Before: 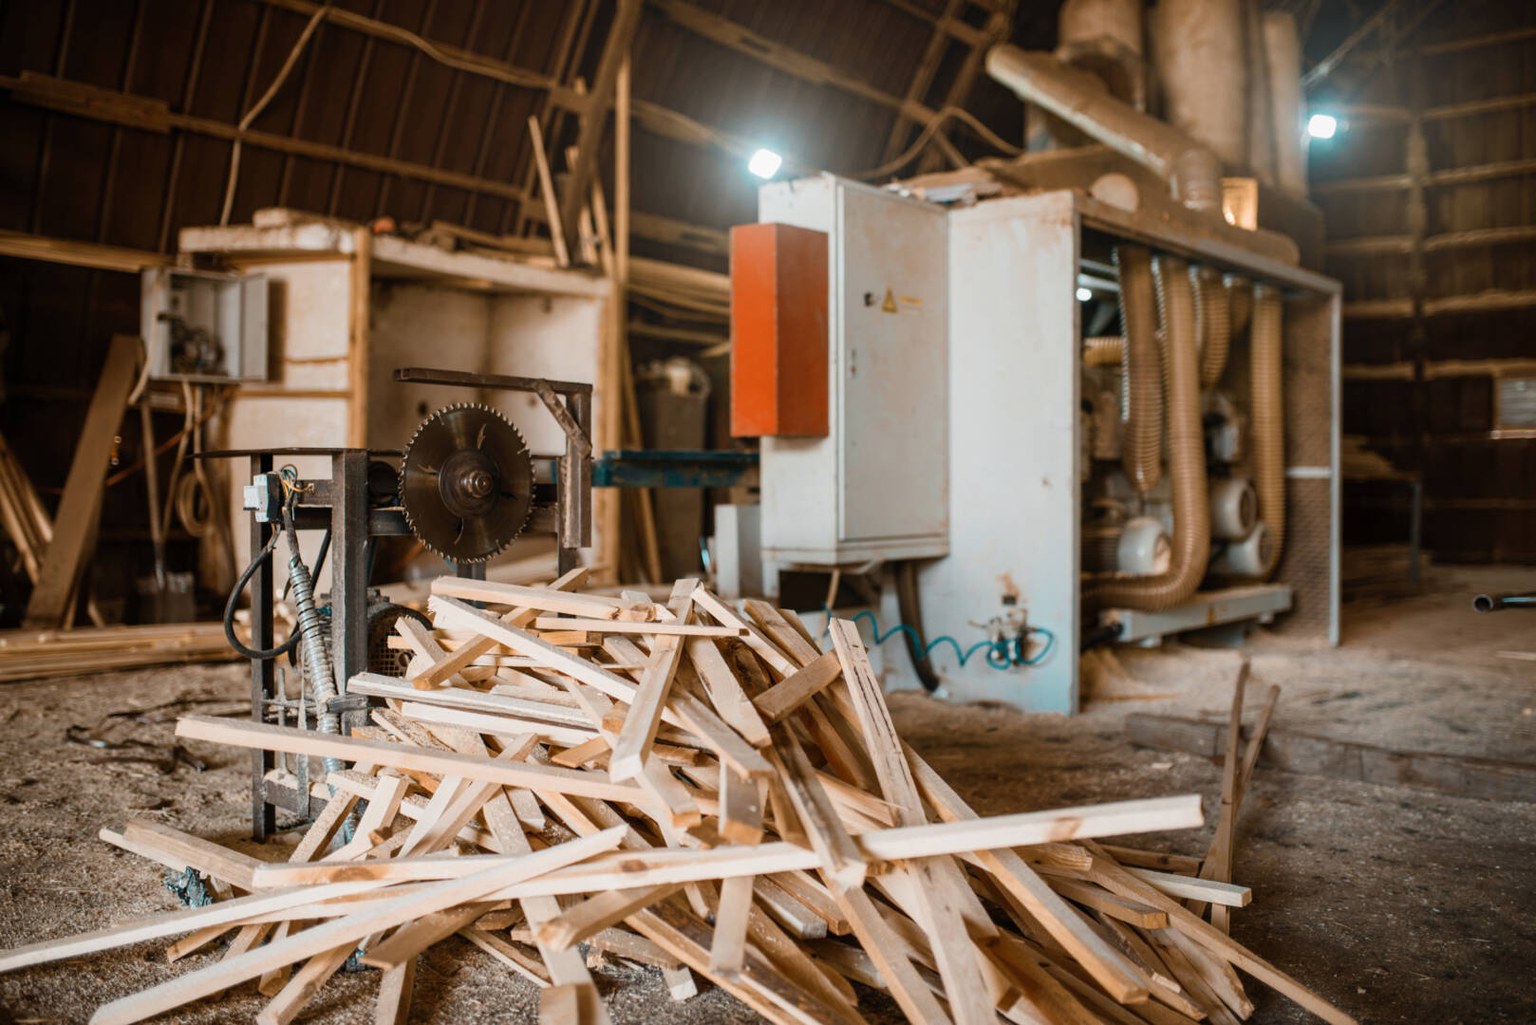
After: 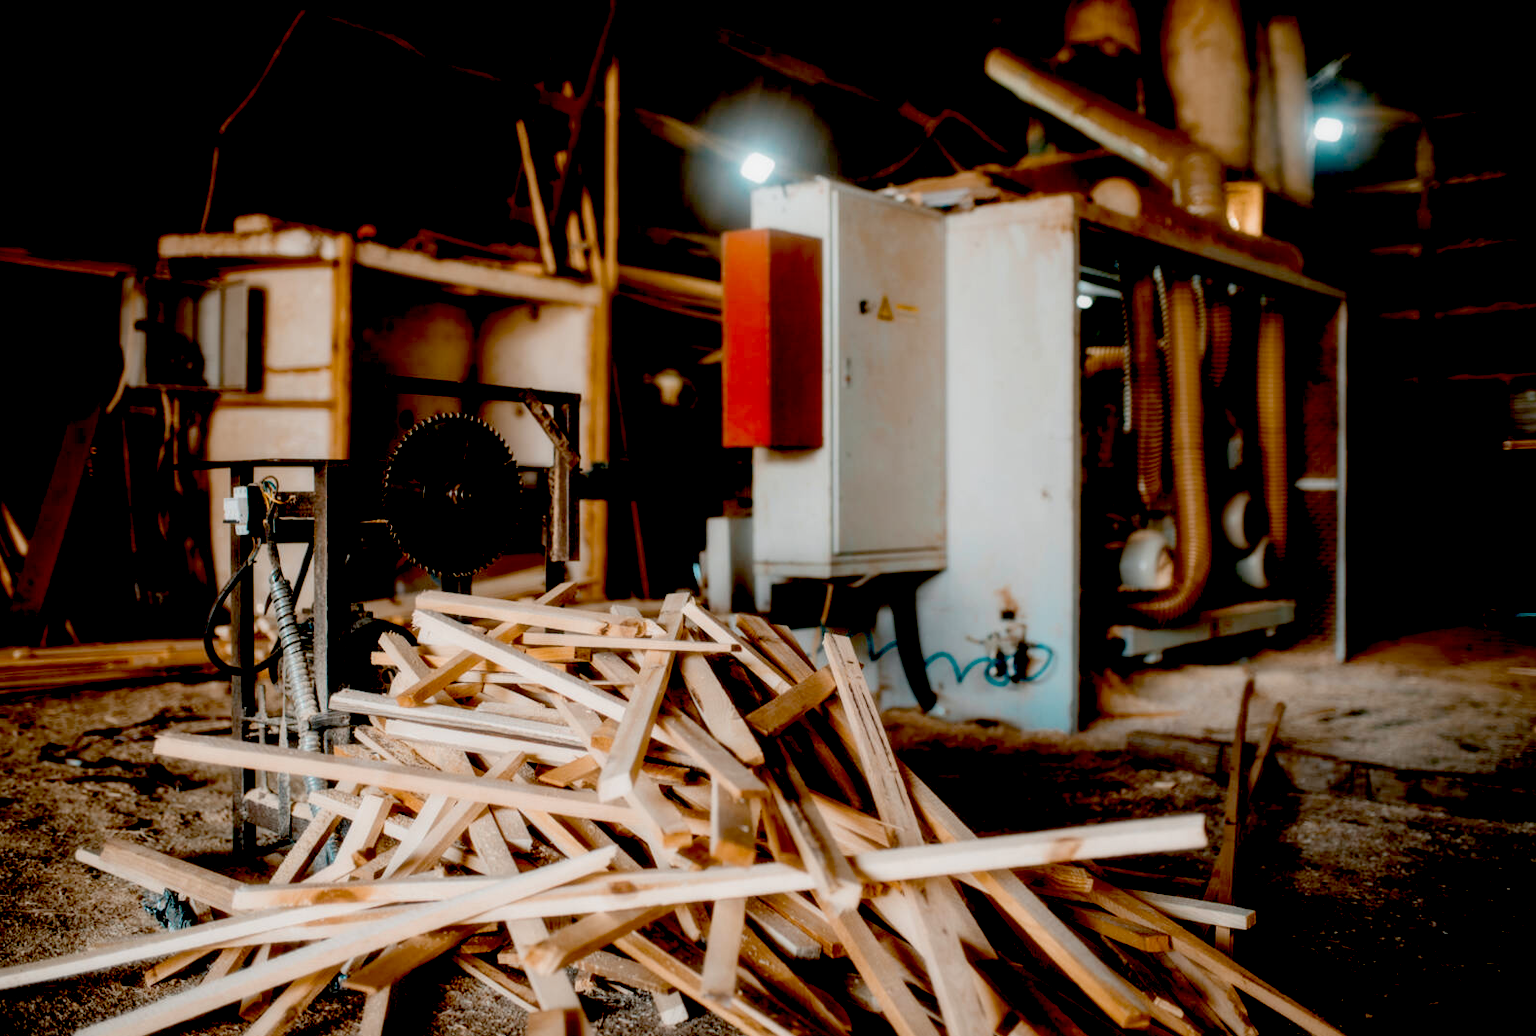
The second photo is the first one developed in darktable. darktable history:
exposure: black level correction 0.1, exposure -0.092 EV, compensate highlight preservation false
crop and rotate: left 1.774%, right 0.633%, bottom 1.28%
soften: size 19.52%, mix 20.32%
